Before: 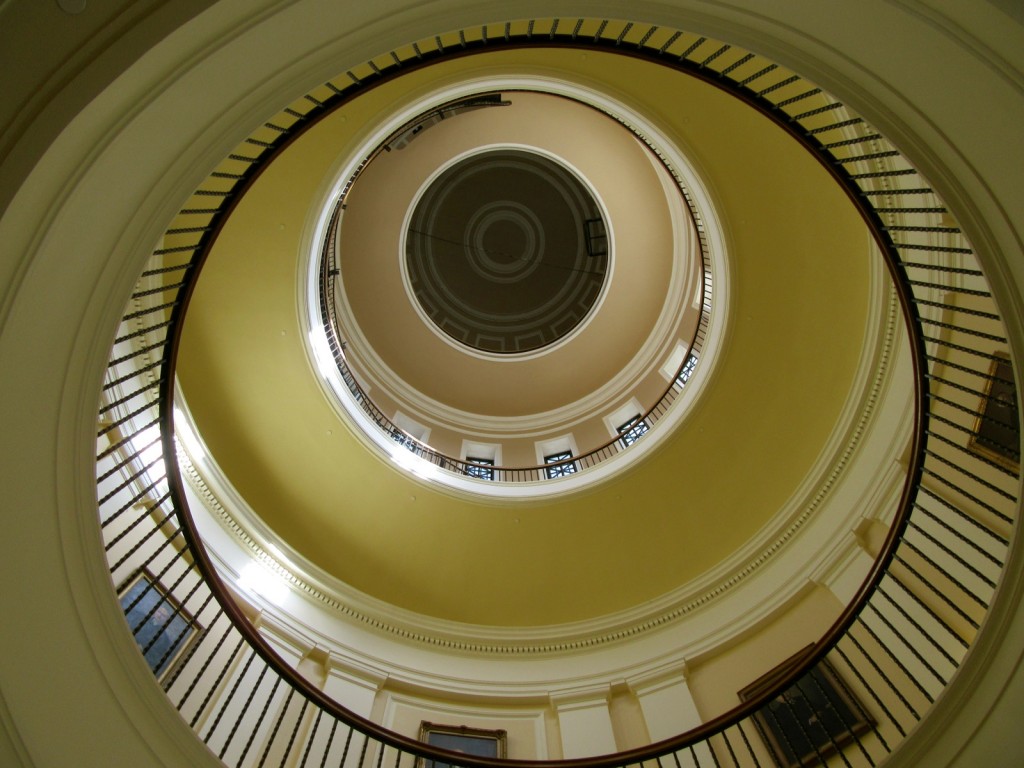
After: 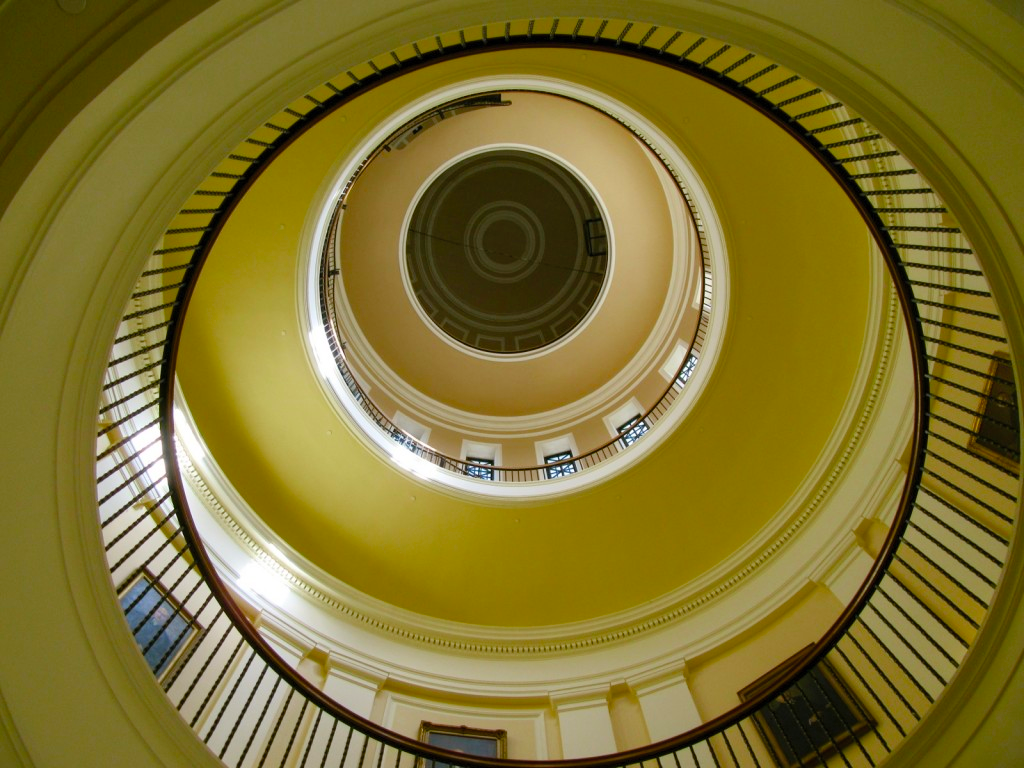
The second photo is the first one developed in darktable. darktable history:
color balance rgb: perceptual saturation grading › global saturation 20%, perceptual saturation grading › highlights -25%, perceptual saturation grading › shadows 25%
contrast brightness saturation: contrast 0.07, brightness 0.08, saturation 0.18
